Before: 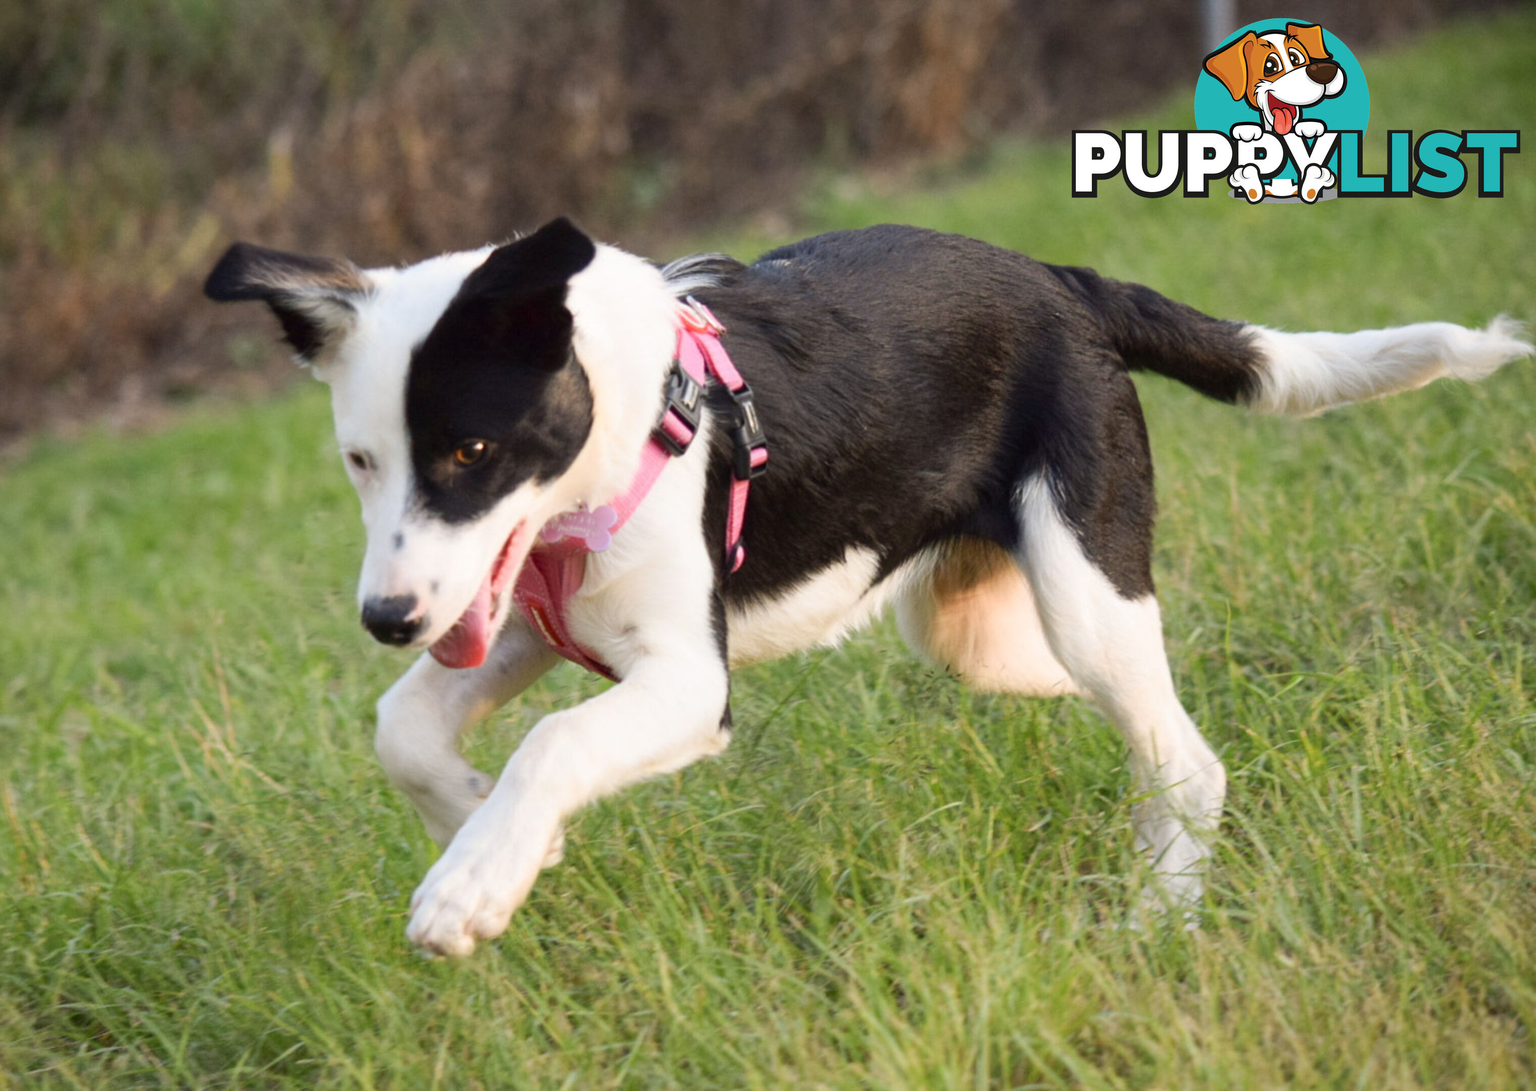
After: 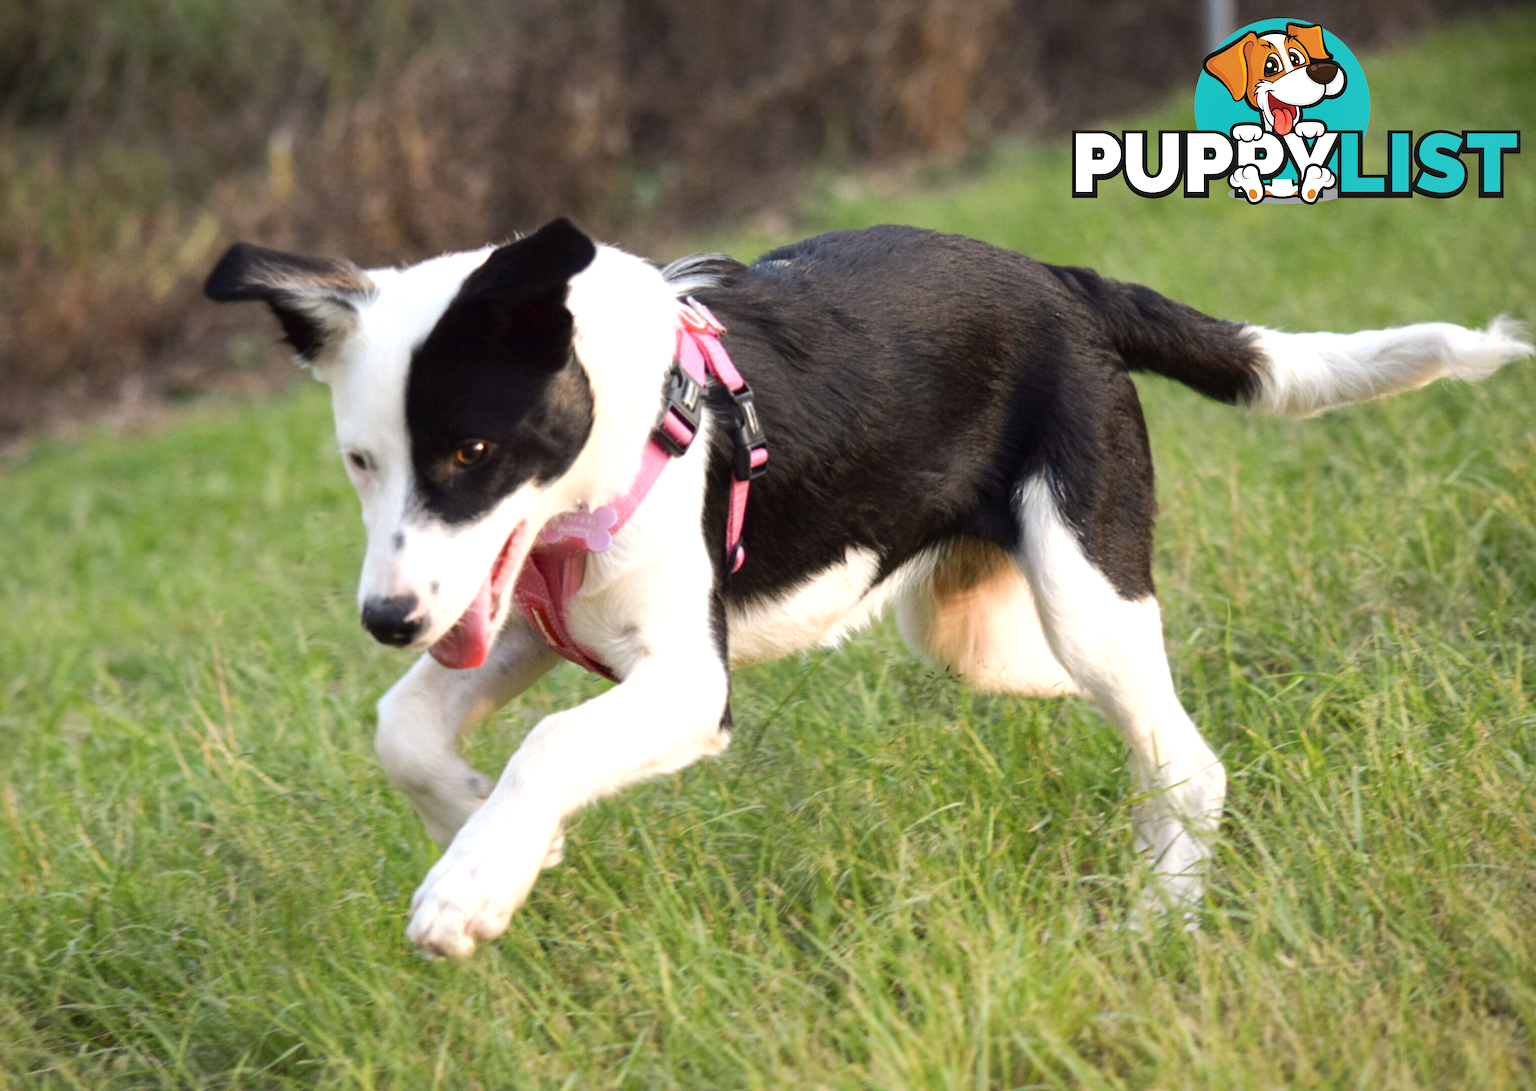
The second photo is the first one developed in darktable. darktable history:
shadows and highlights: shadows 10.49, white point adjustment 0.901, highlights -38.46, highlights color adjustment 32.01%
tone equalizer: -8 EV -0.43 EV, -7 EV -0.378 EV, -6 EV -0.354 EV, -5 EV -0.228 EV, -3 EV 0.233 EV, -2 EV 0.308 EV, -1 EV 0.39 EV, +0 EV 0.406 EV, edges refinement/feathering 500, mask exposure compensation -1.57 EV, preserve details guided filter
